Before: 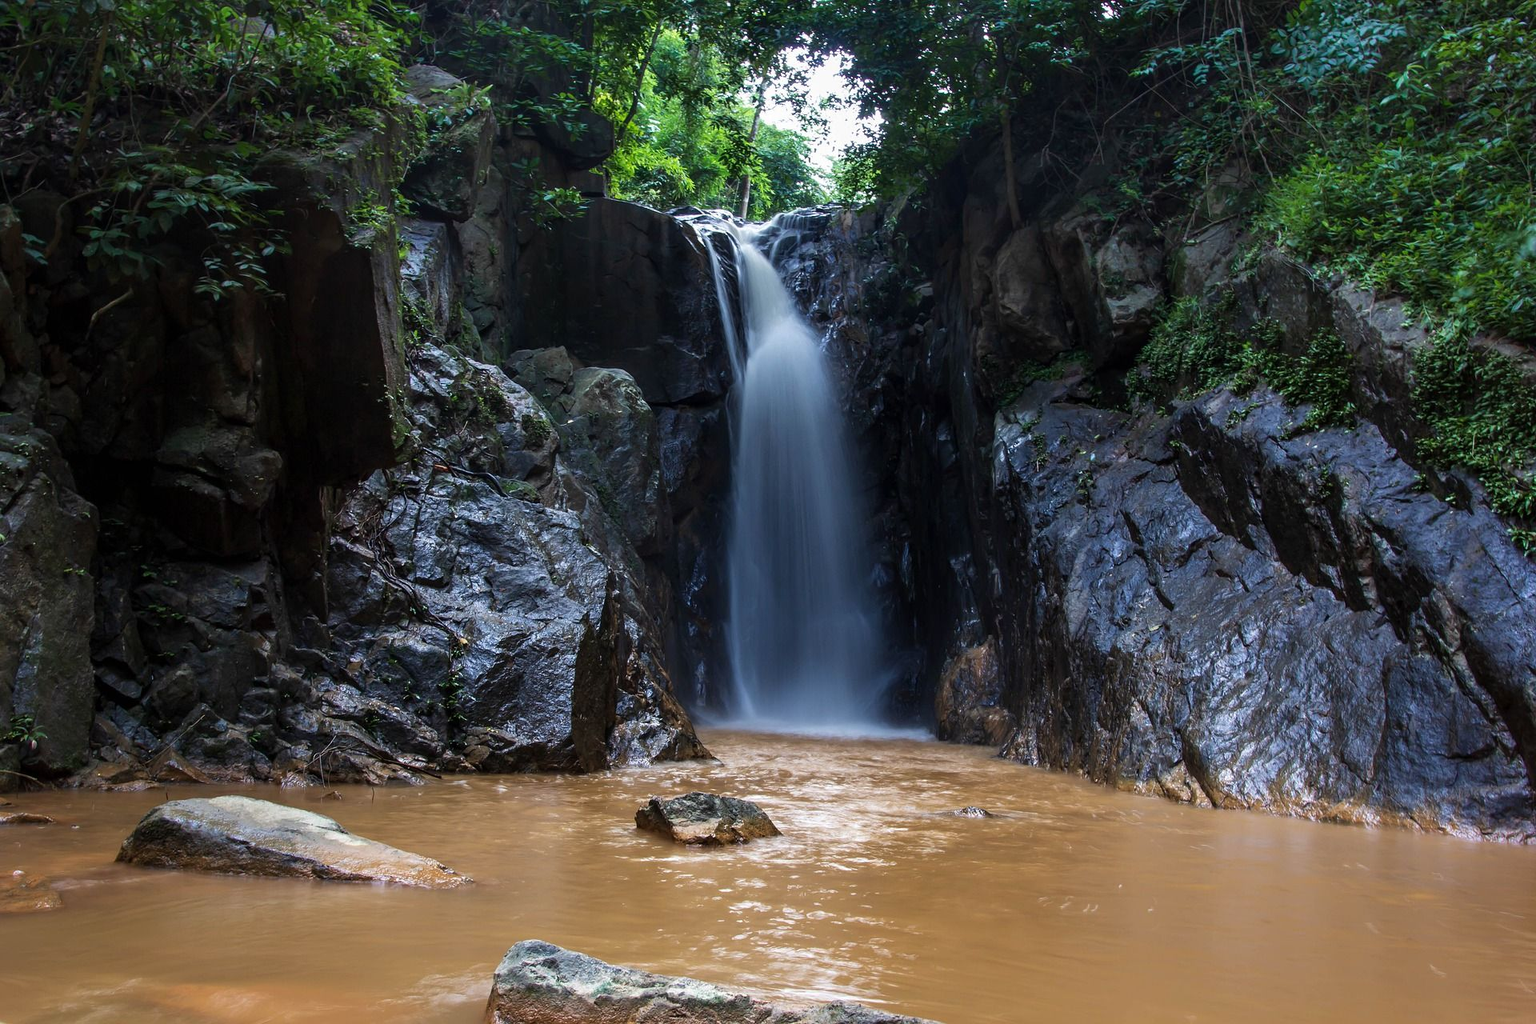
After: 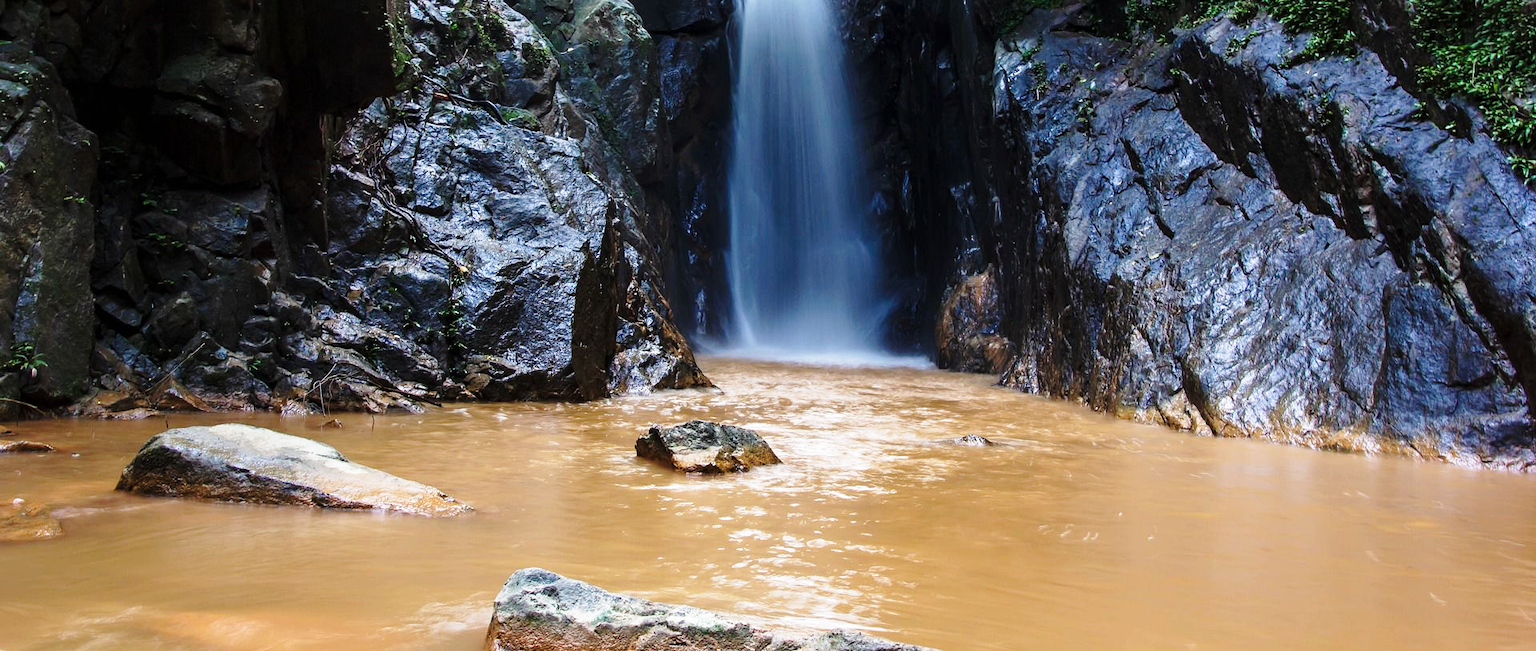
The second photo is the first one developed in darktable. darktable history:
shadows and highlights: radius 333.23, shadows 54.49, highlights -99.1, compress 94.58%, shadows color adjustment 99.14%, highlights color adjustment 0.832%, soften with gaussian
base curve: curves: ch0 [(0, 0) (0.028, 0.03) (0.121, 0.232) (0.46, 0.748) (0.859, 0.968) (1, 1)], preserve colors none
crop and rotate: top 36.347%
